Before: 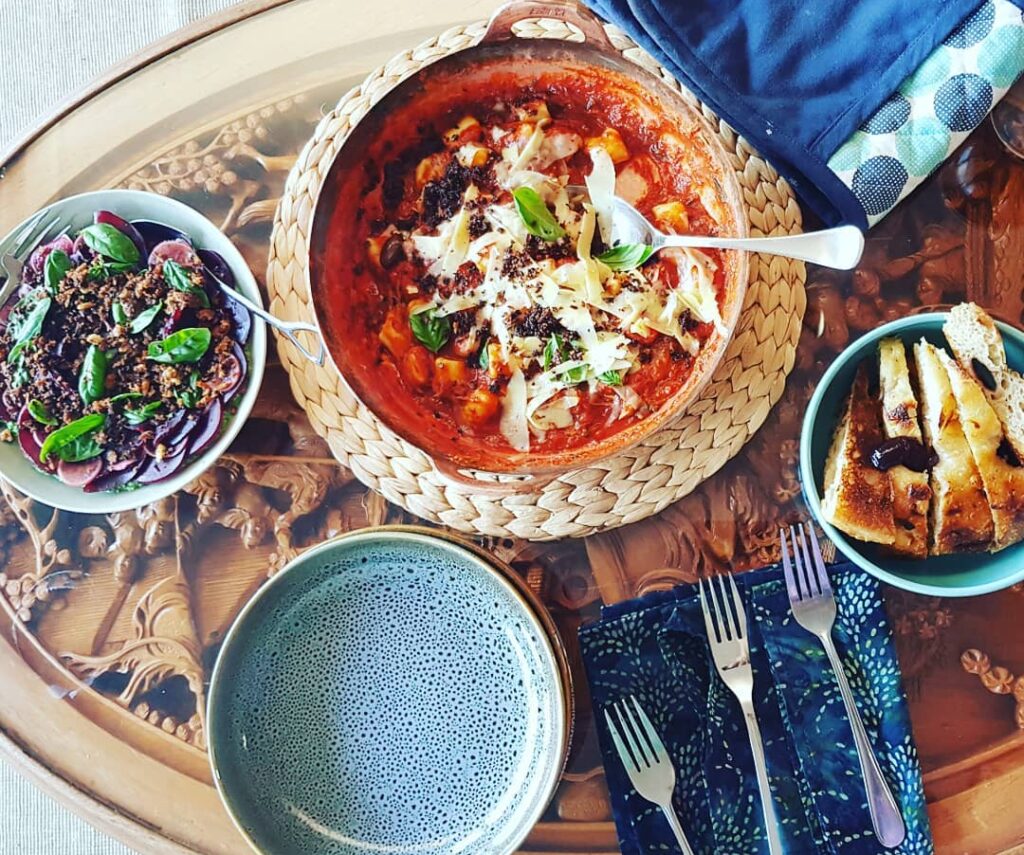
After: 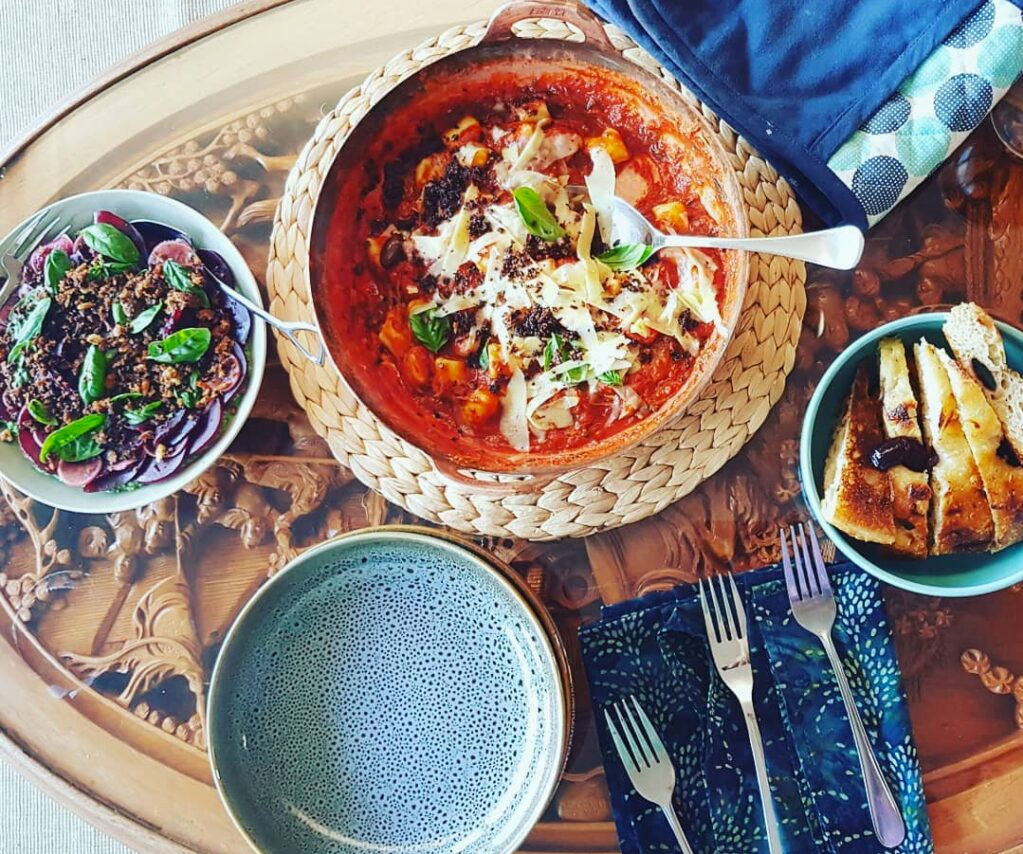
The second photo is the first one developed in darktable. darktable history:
crop and rotate: left 0.068%, bottom 0.003%
contrast equalizer: octaves 7, y [[0.5, 0.5, 0.472, 0.5, 0.5, 0.5], [0.5 ×6], [0.5 ×6], [0 ×6], [0 ×6]]
contrast brightness saturation: contrast -0.018, brightness -0.007, saturation 0.028
